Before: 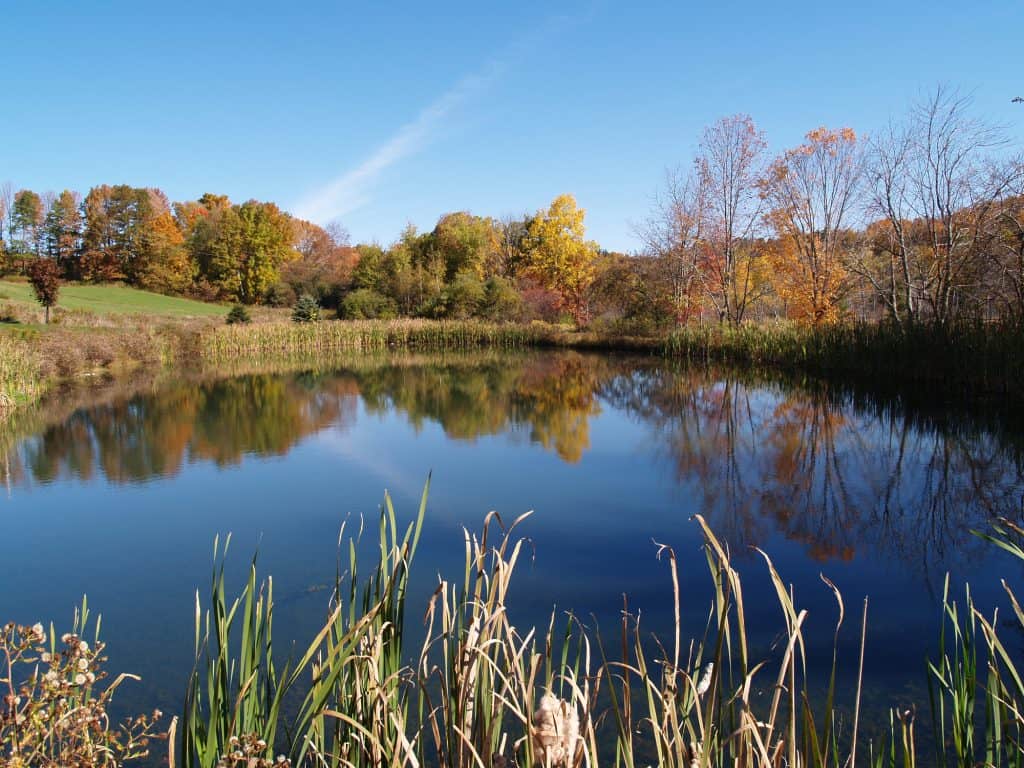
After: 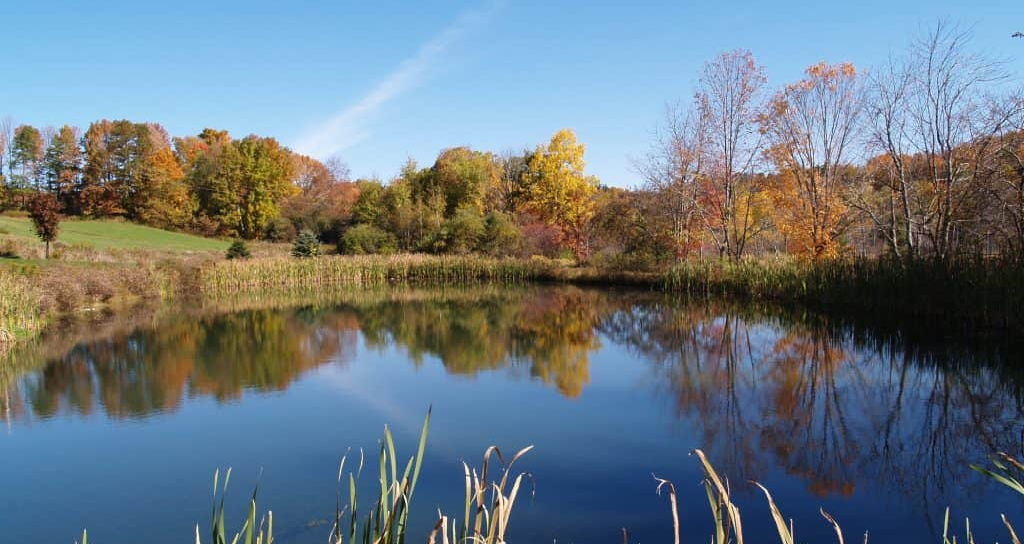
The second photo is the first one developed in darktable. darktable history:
crop and rotate: top 8.489%, bottom 20.57%
